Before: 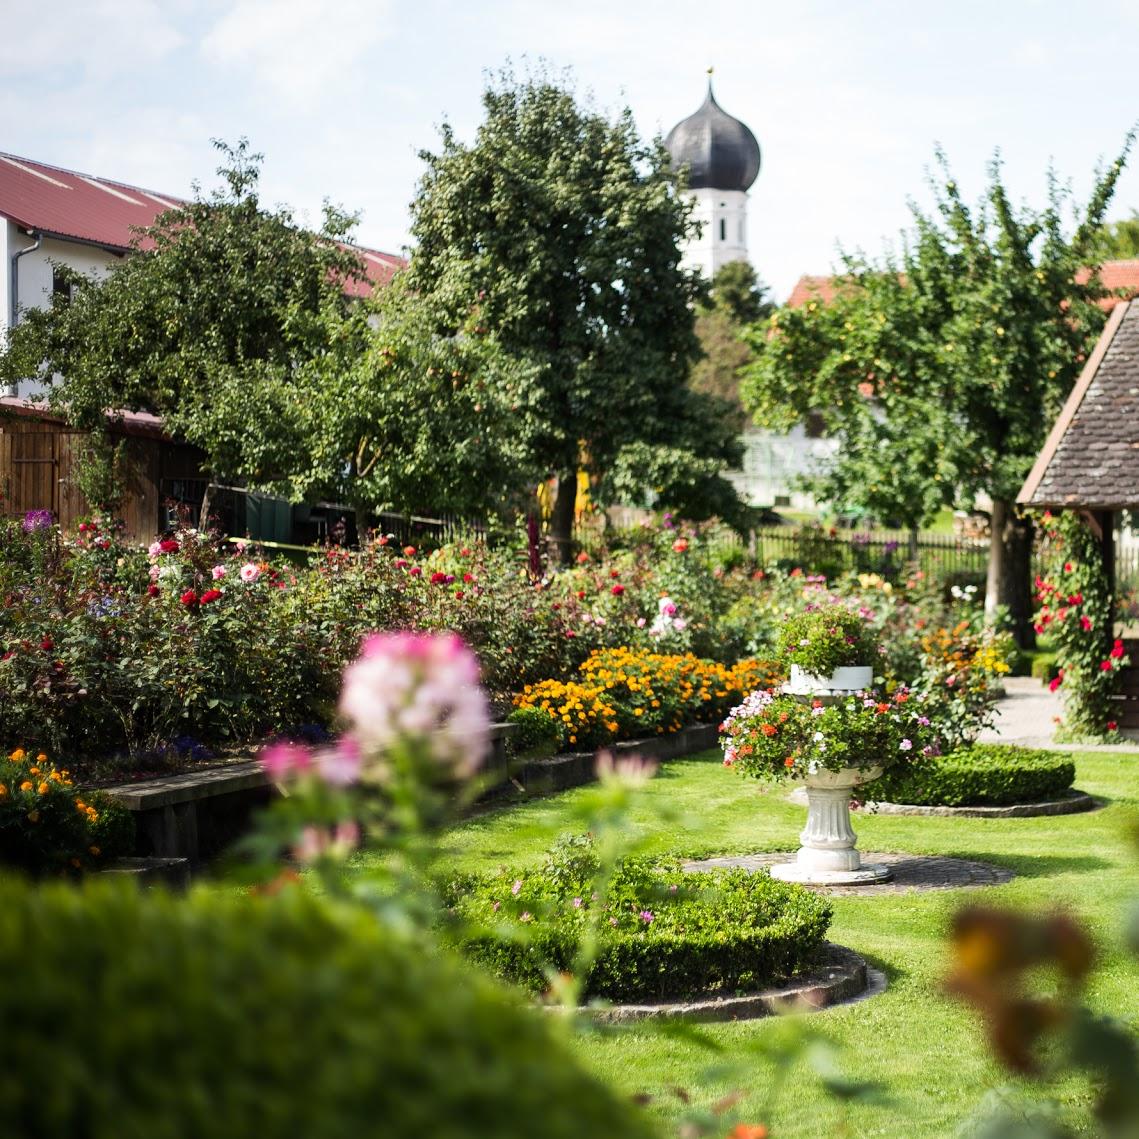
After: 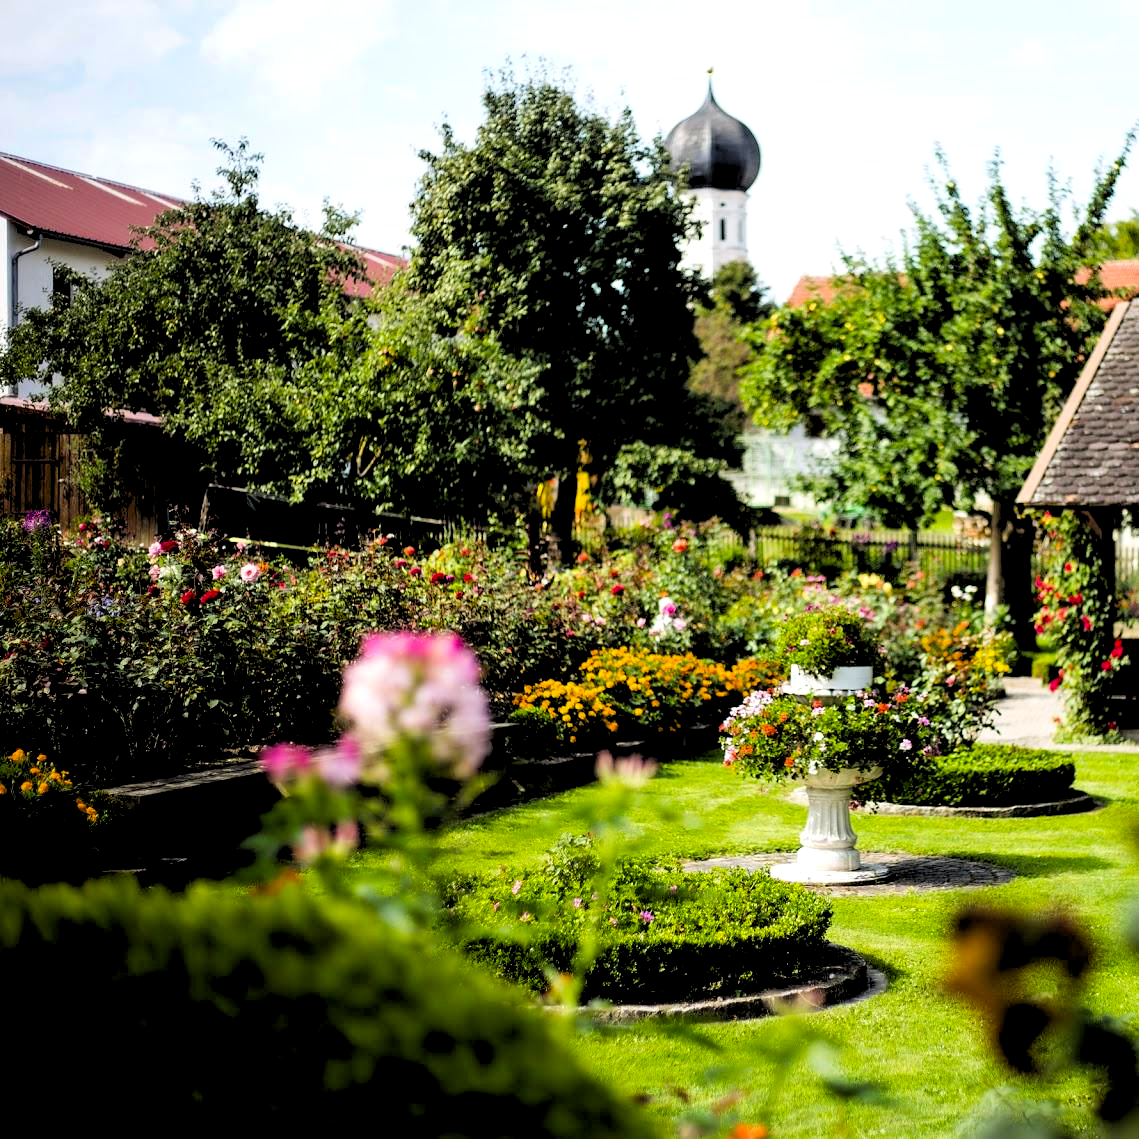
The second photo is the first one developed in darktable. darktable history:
rgb levels: levels [[0.034, 0.472, 0.904], [0, 0.5, 1], [0, 0.5, 1]]
color balance rgb: perceptual saturation grading › global saturation 25%, global vibrance 20%
